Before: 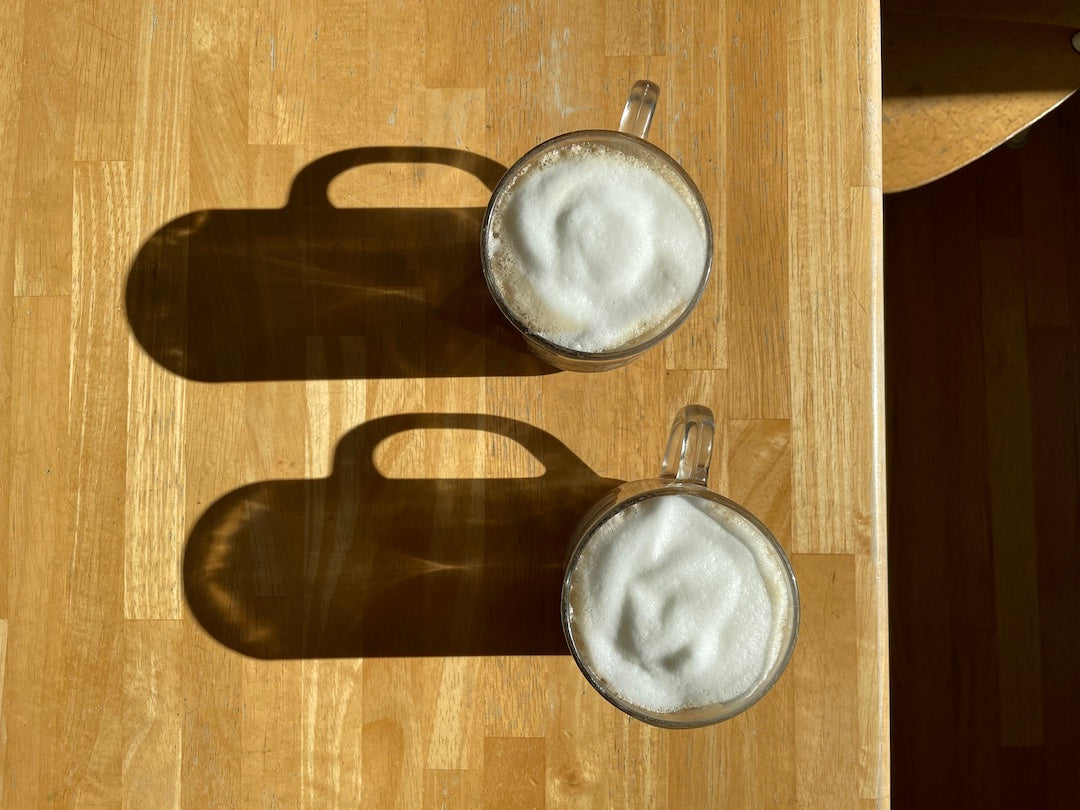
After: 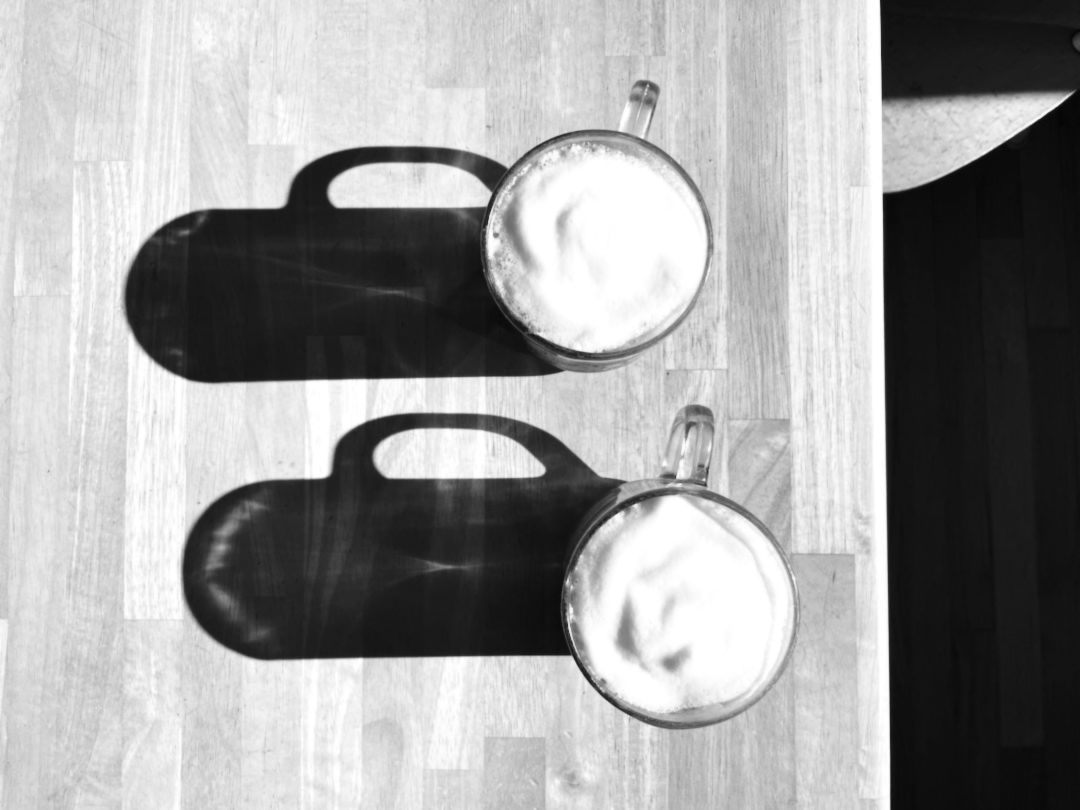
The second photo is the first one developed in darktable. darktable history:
exposure: black level correction 0, exposure 0.7 EV, compensate exposure bias true, compensate highlight preservation false
lowpass: radius 0.76, contrast 1.56, saturation 0, unbound 0
